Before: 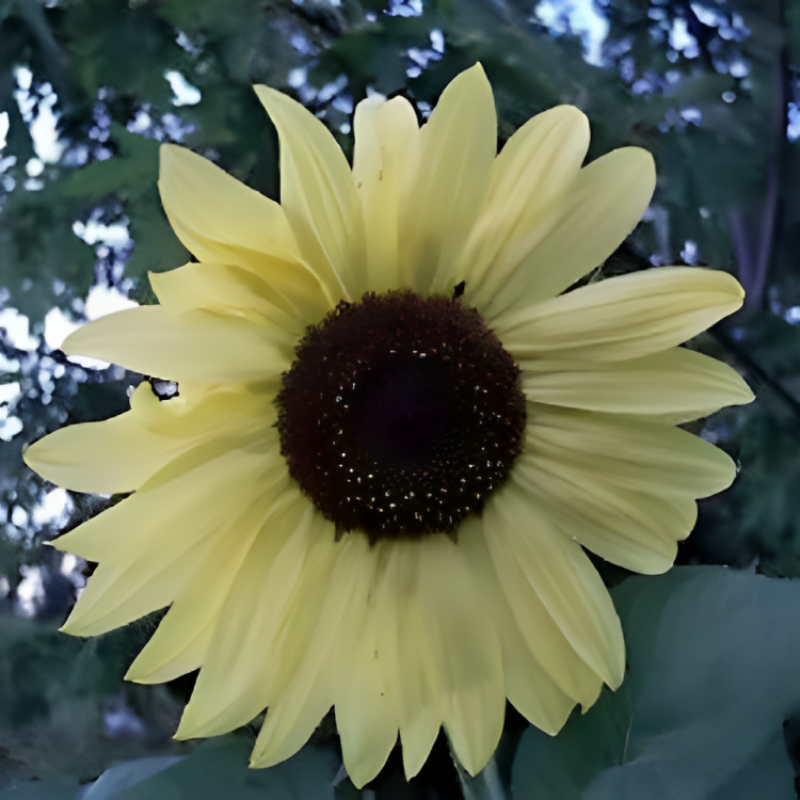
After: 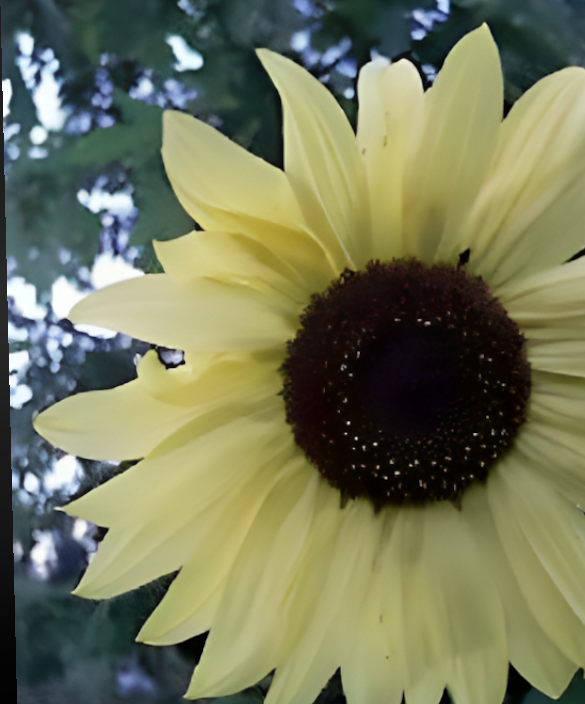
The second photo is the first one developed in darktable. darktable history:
crop: top 5.803%, right 27.864%, bottom 5.804%
rotate and perspective: lens shift (vertical) 0.048, lens shift (horizontal) -0.024, automatic cropping off
bloom: size 16%, threshold 98%, strength 20%
